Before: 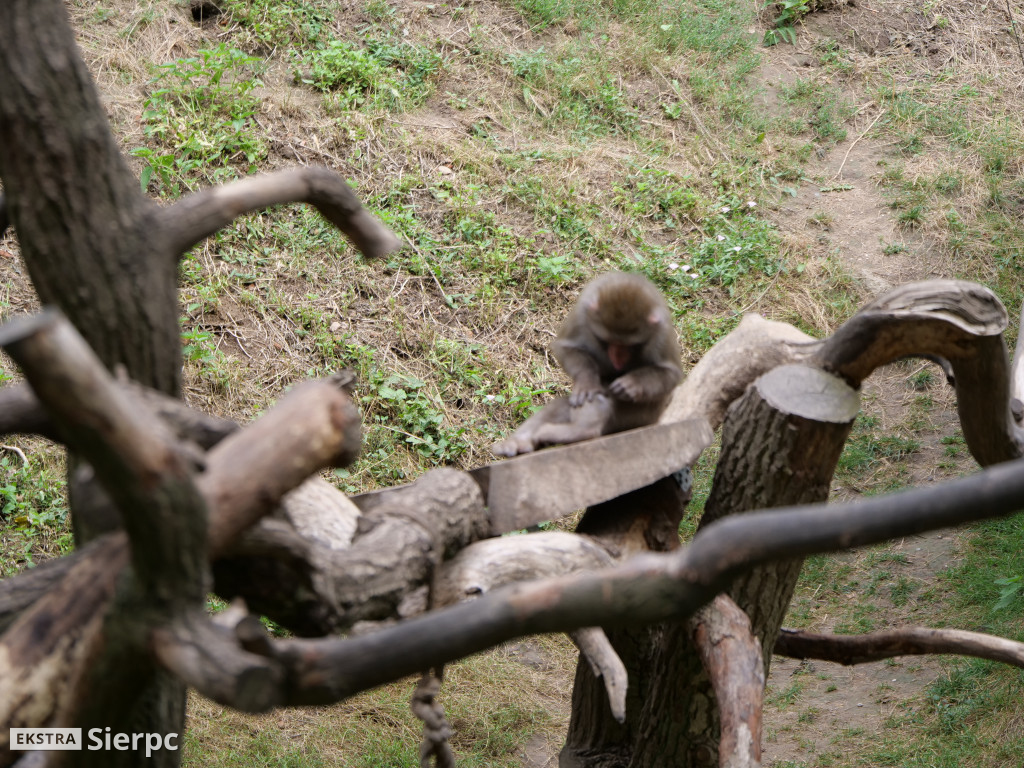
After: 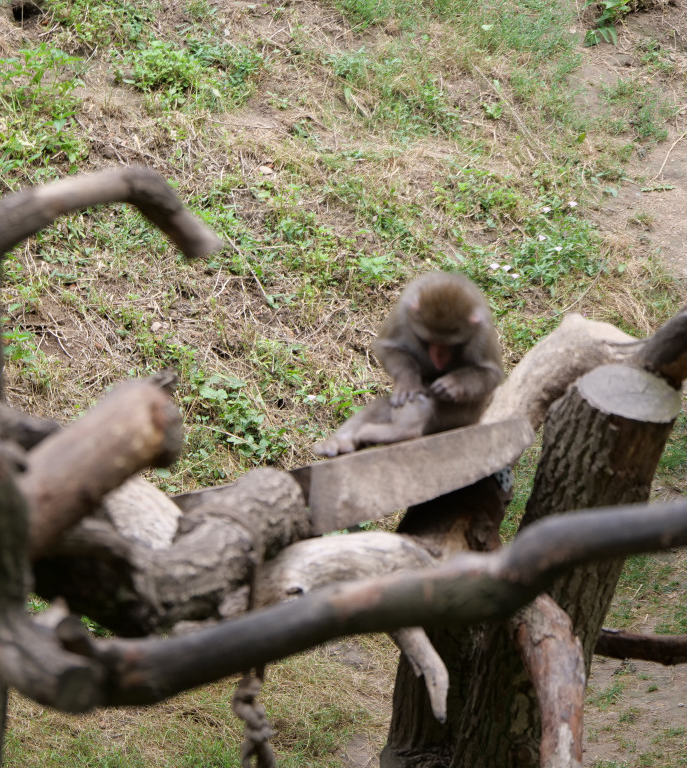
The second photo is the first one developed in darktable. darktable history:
crop and rotate: left 17.542%, right 15.33%
